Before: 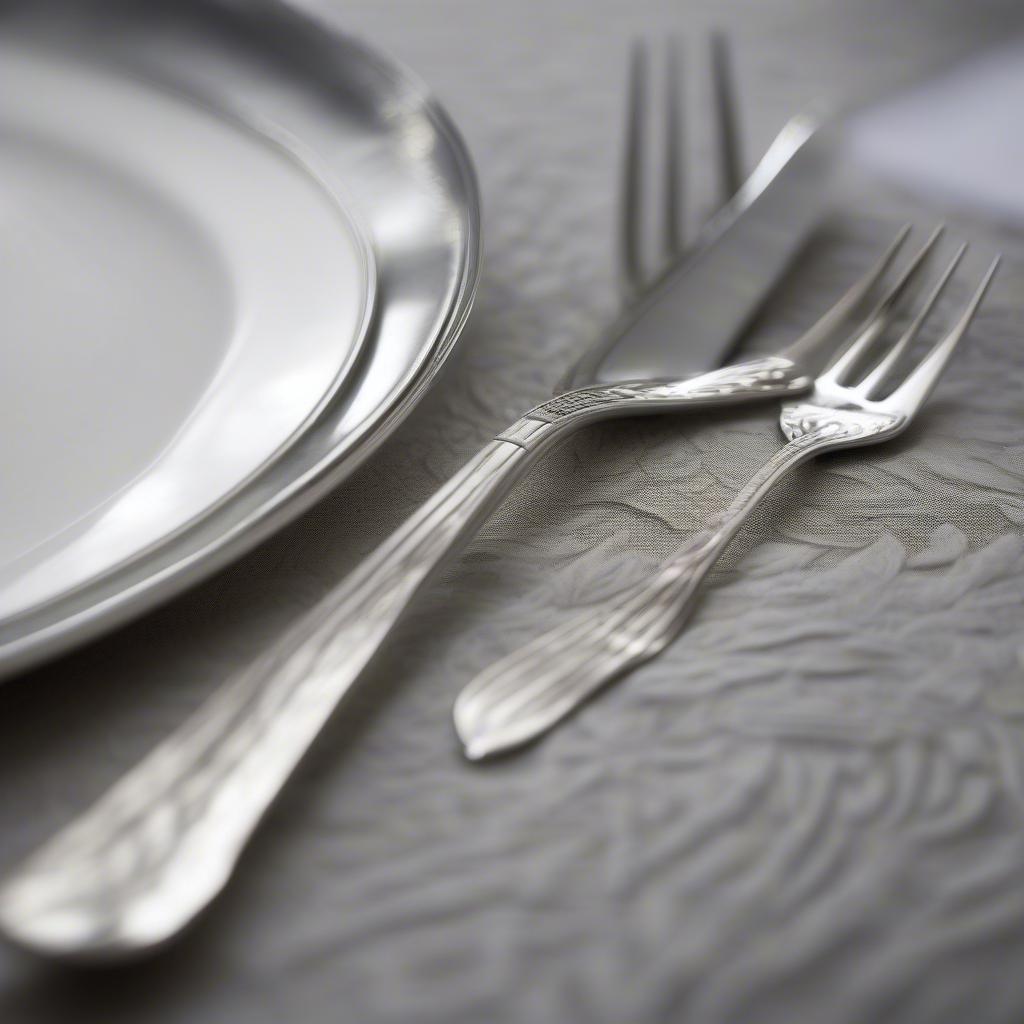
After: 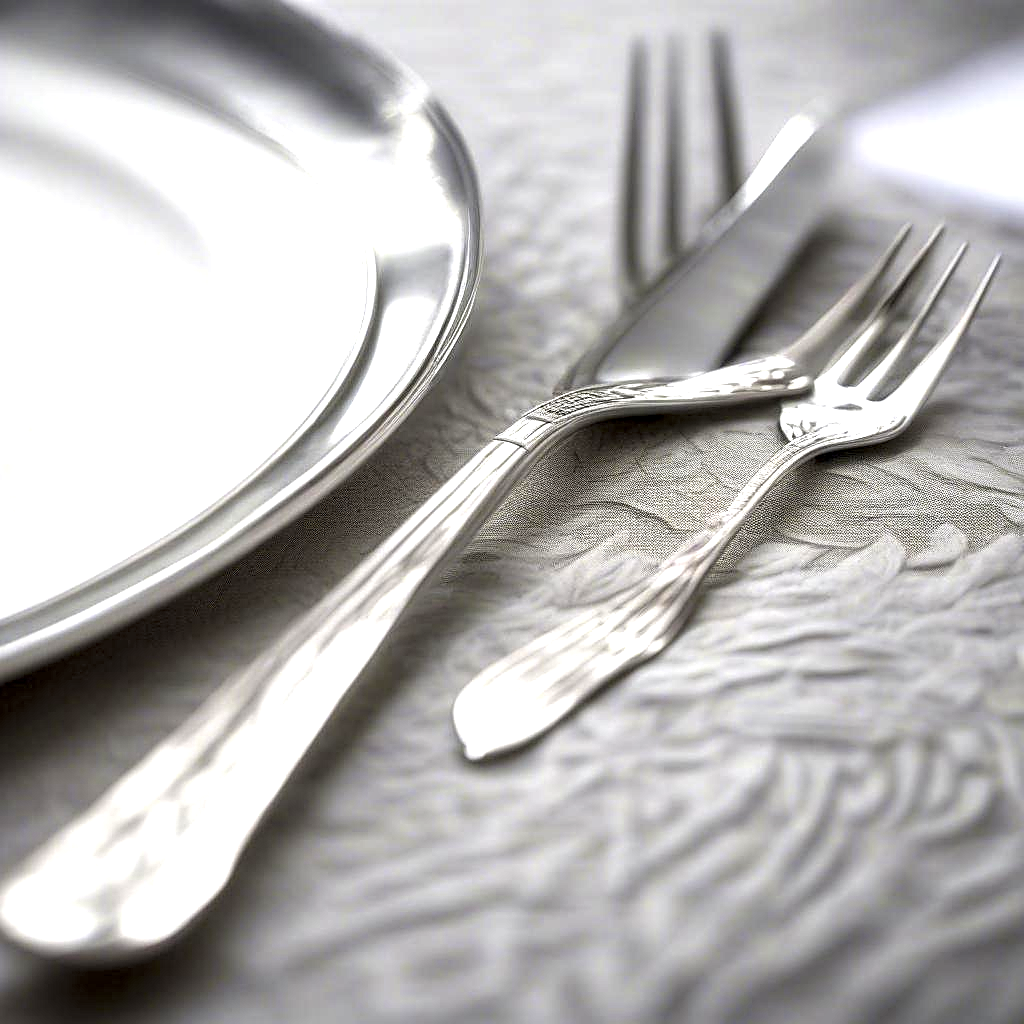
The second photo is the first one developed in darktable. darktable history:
sharpen: on, module defaults
local contrast: highlights 60%, shadows 61%, detail 160%
exposure: exposure 1 EV, compensate exposure bias true, compensate highlight preservation false
